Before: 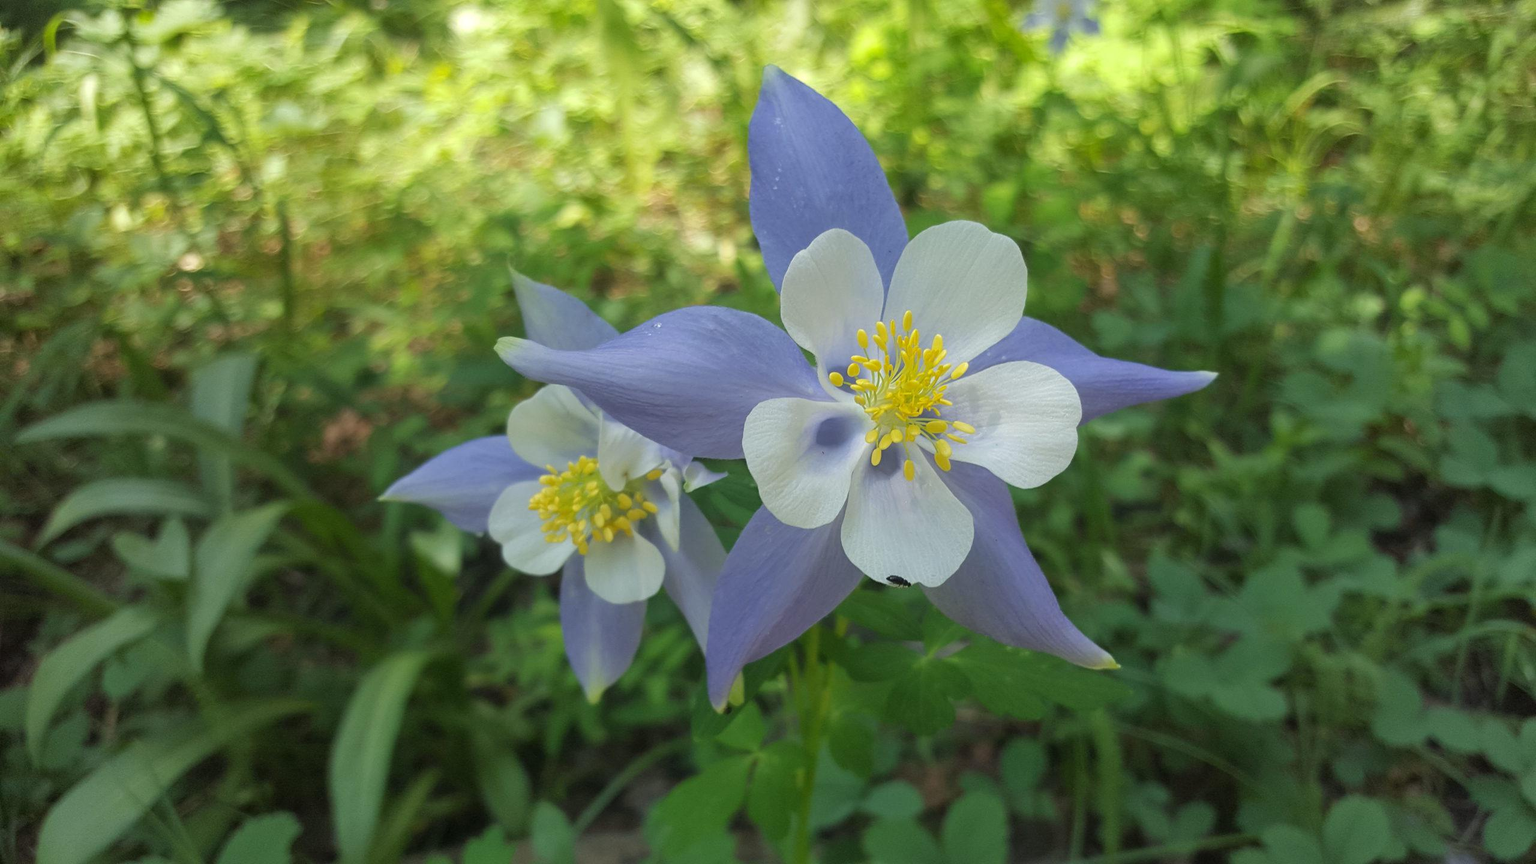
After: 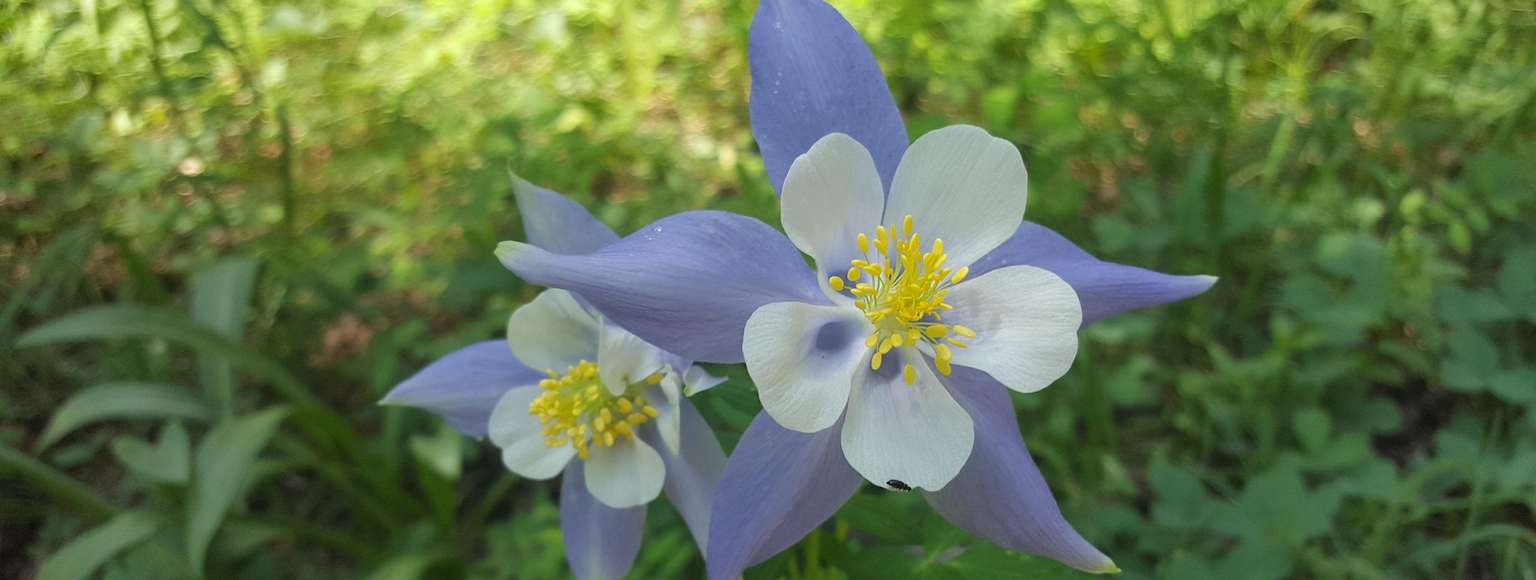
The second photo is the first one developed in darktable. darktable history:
crop: top 11.132%, bottom 21.695%
